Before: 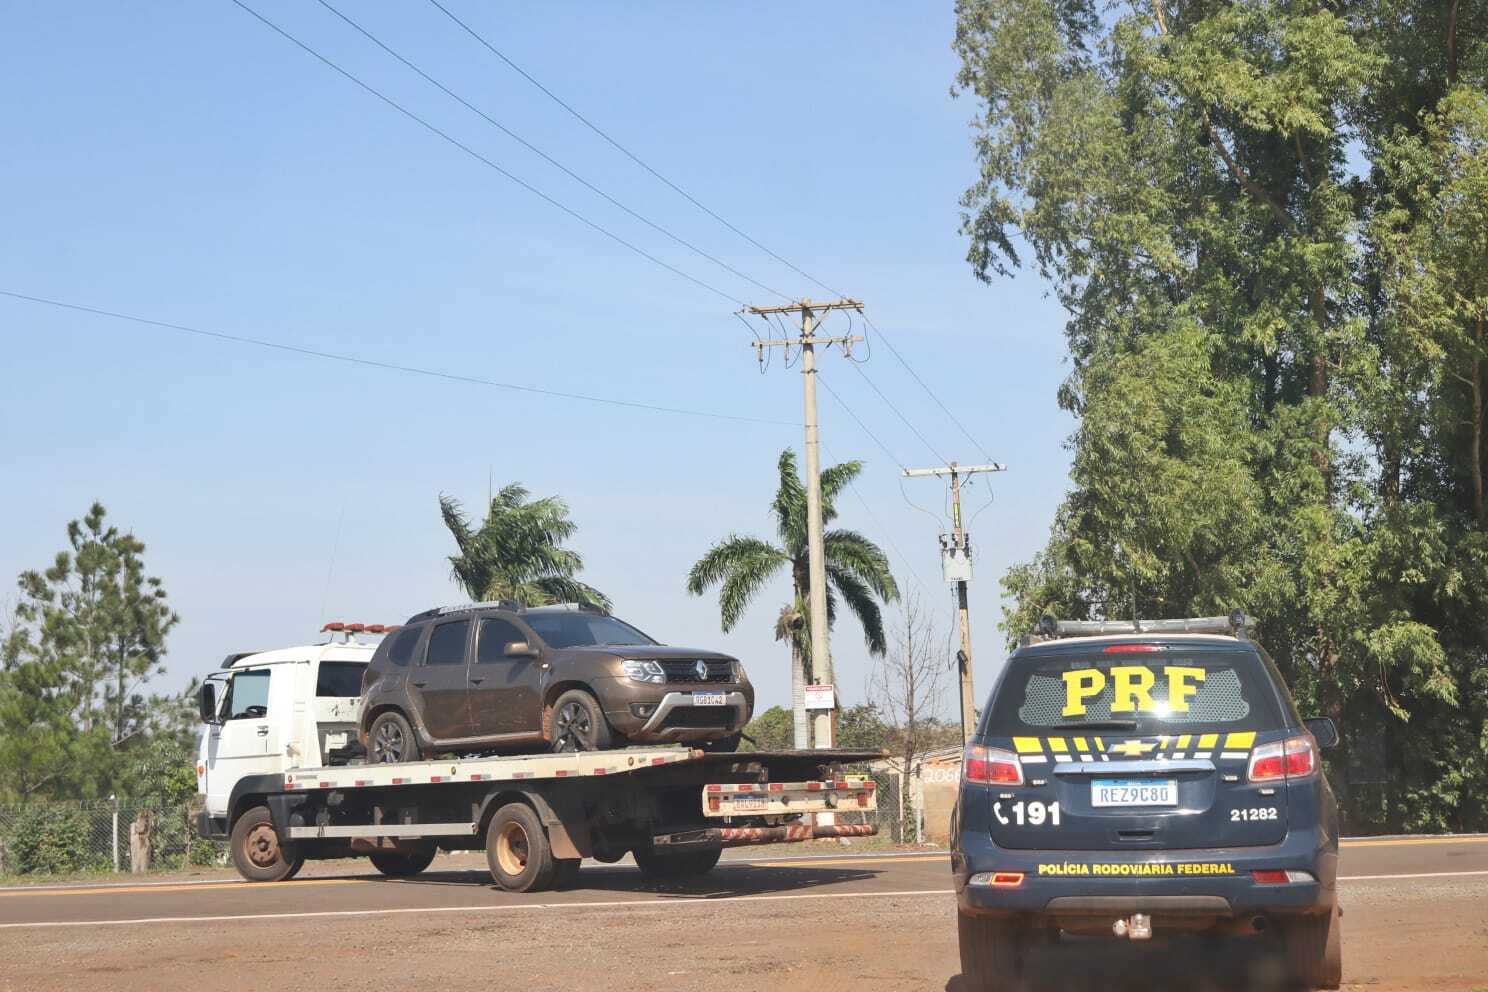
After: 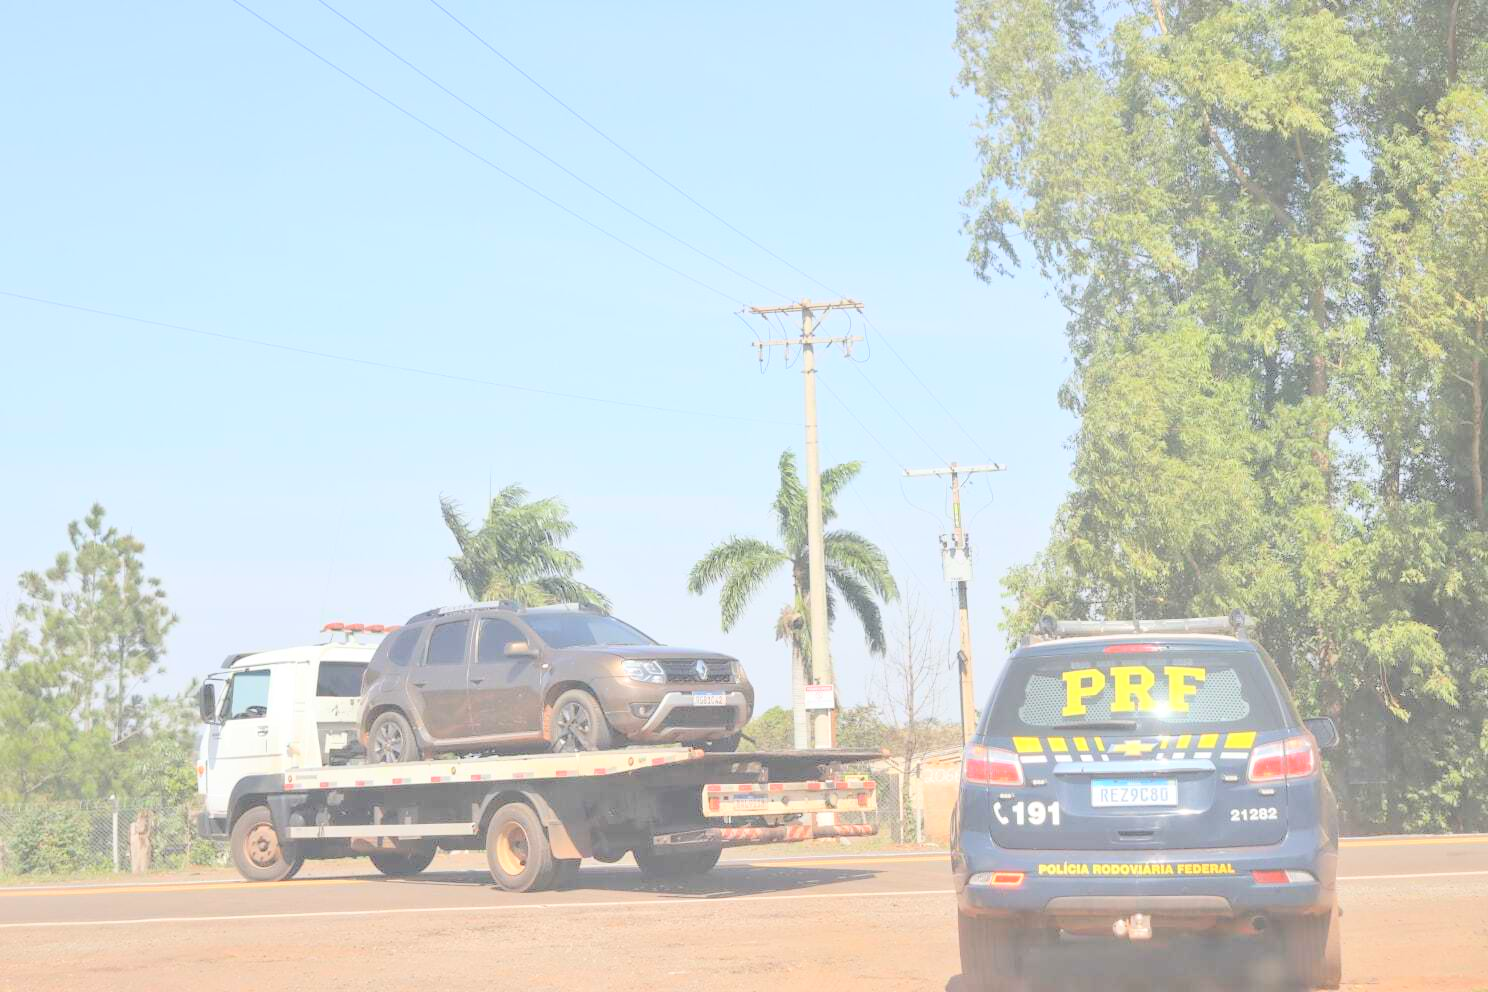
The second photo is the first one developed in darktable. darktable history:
tone equalizer: on, module defaults
contrast brightness saturation: brightness 0.984
